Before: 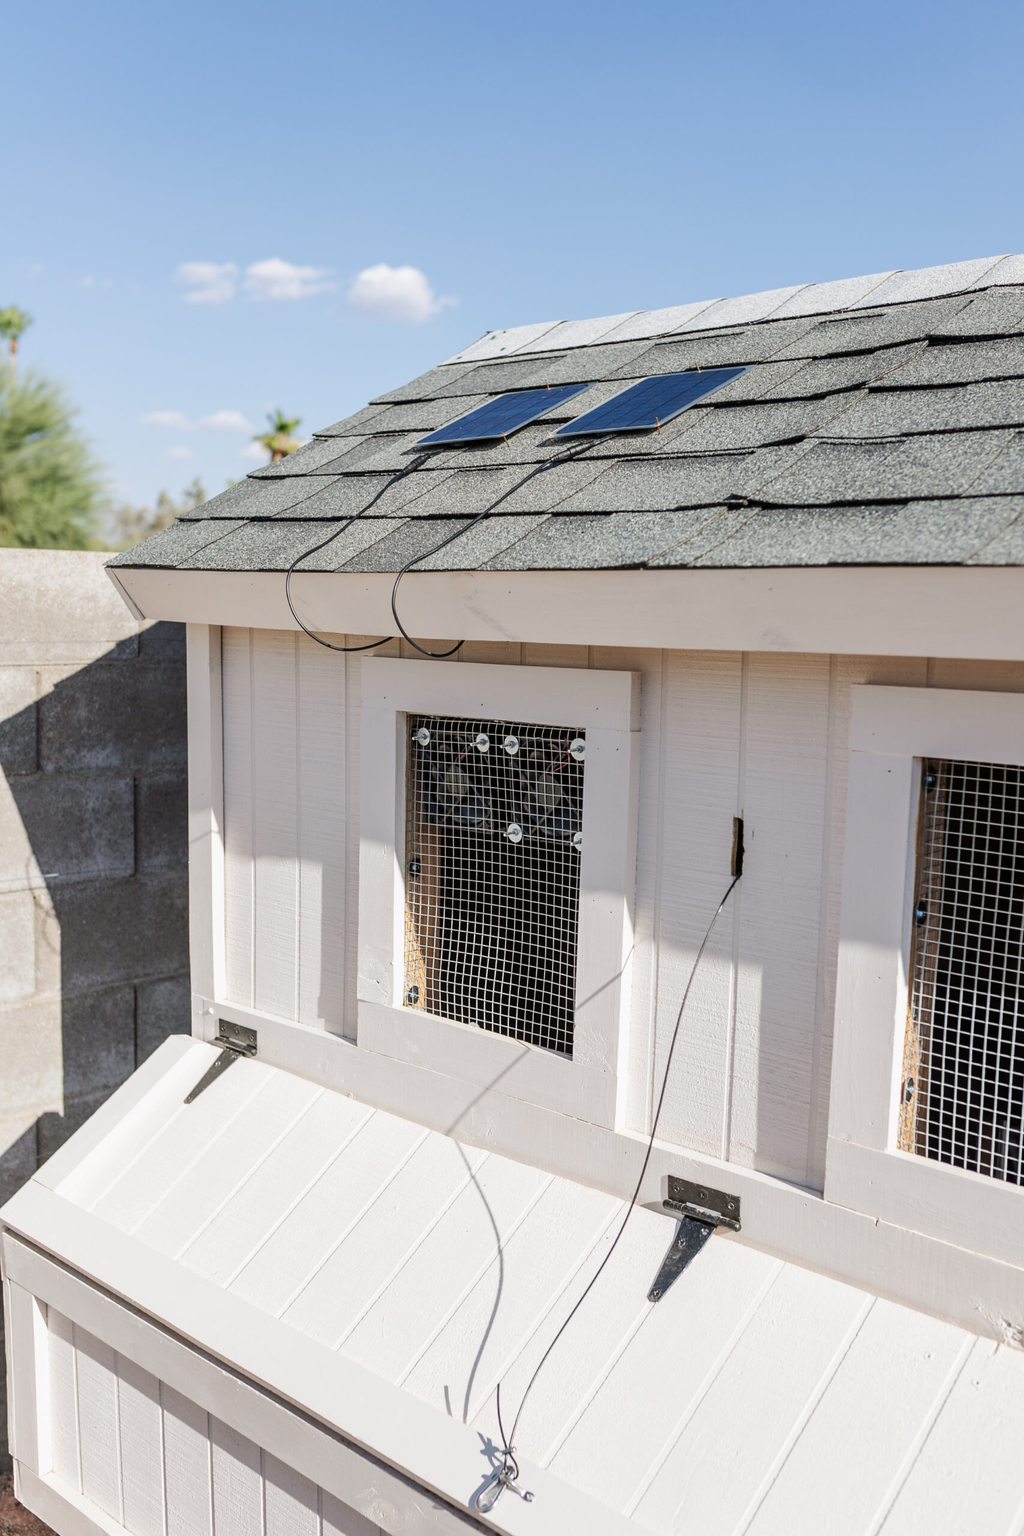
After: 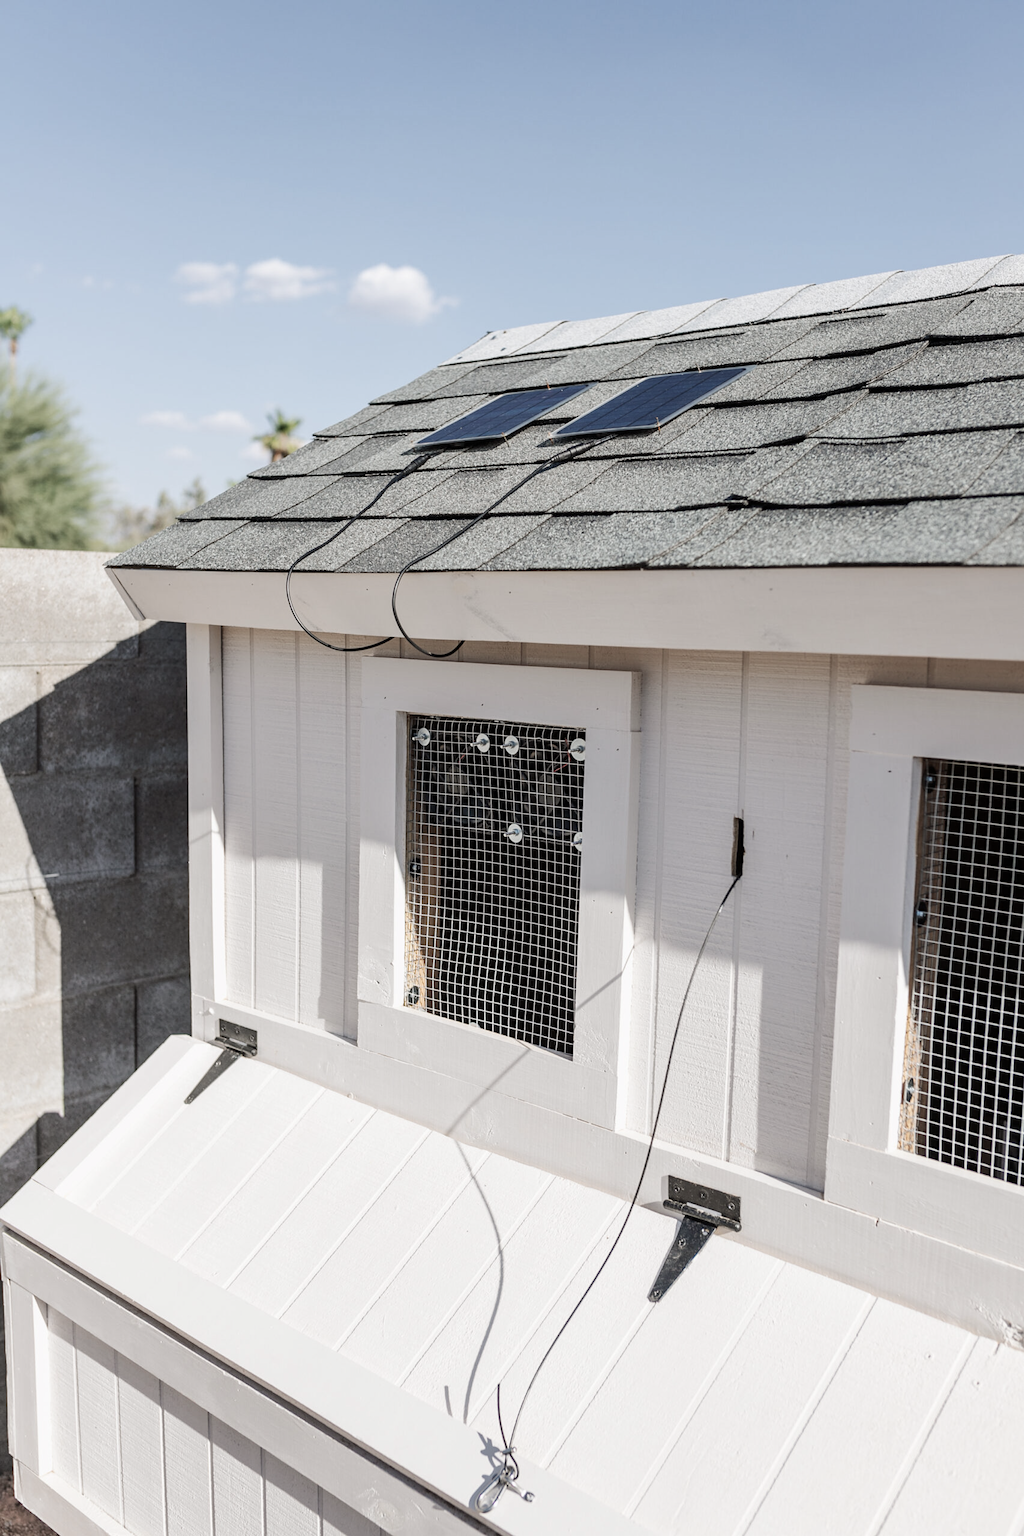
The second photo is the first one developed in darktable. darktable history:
contrast brightness saturation: contrast 0.096, saturation -0.379
